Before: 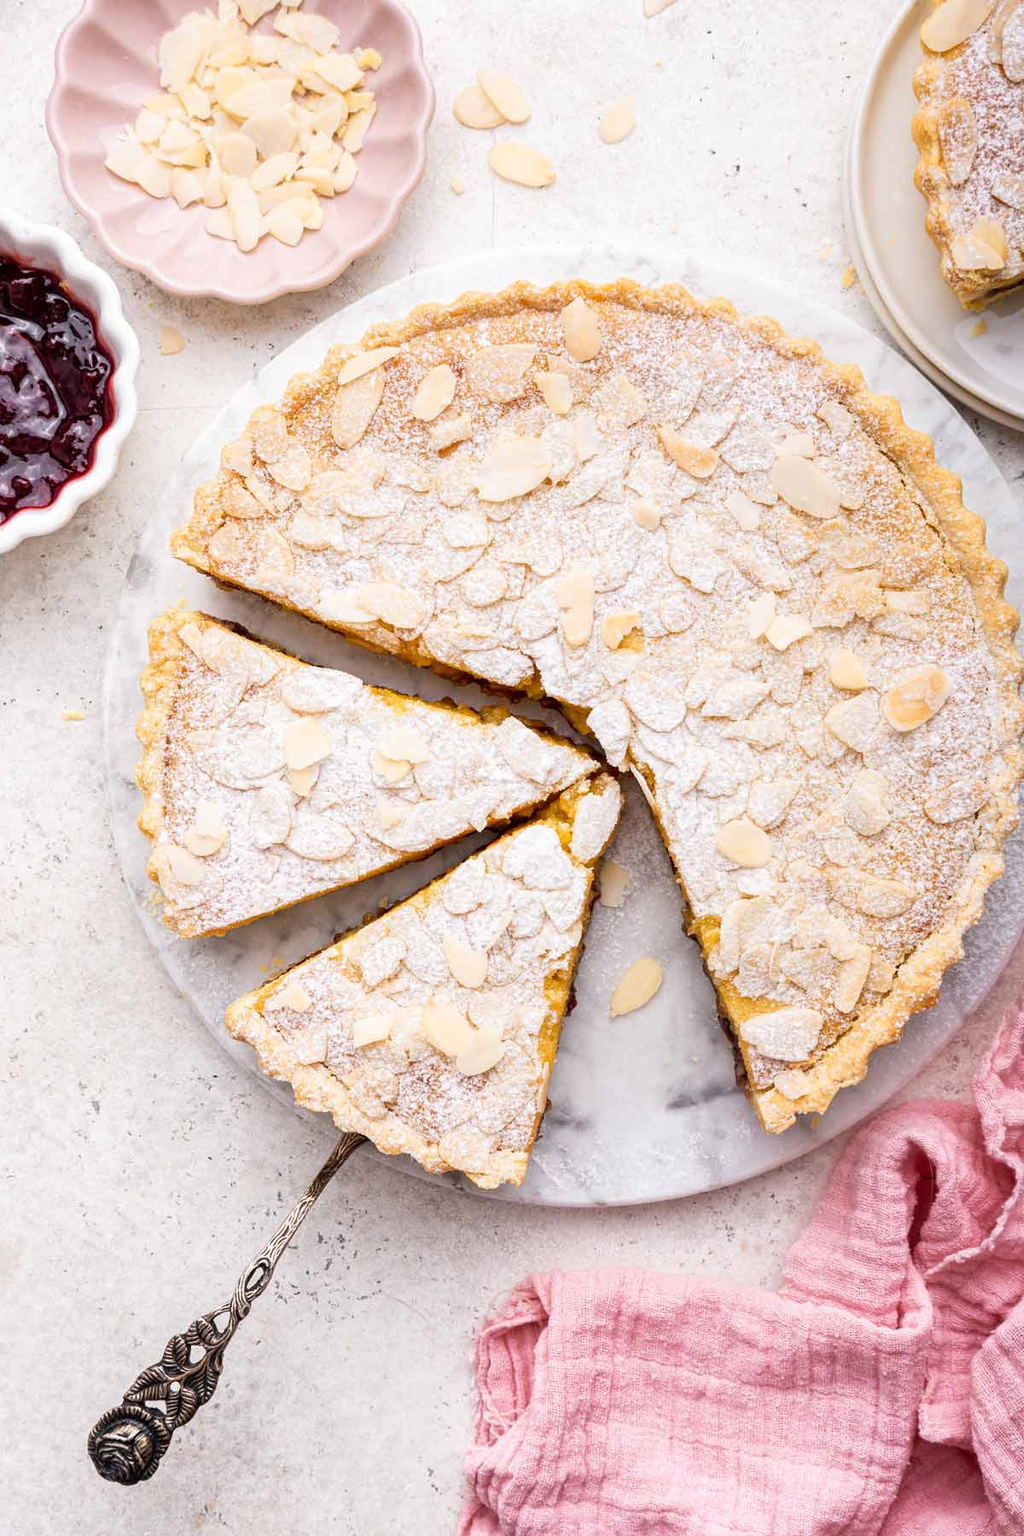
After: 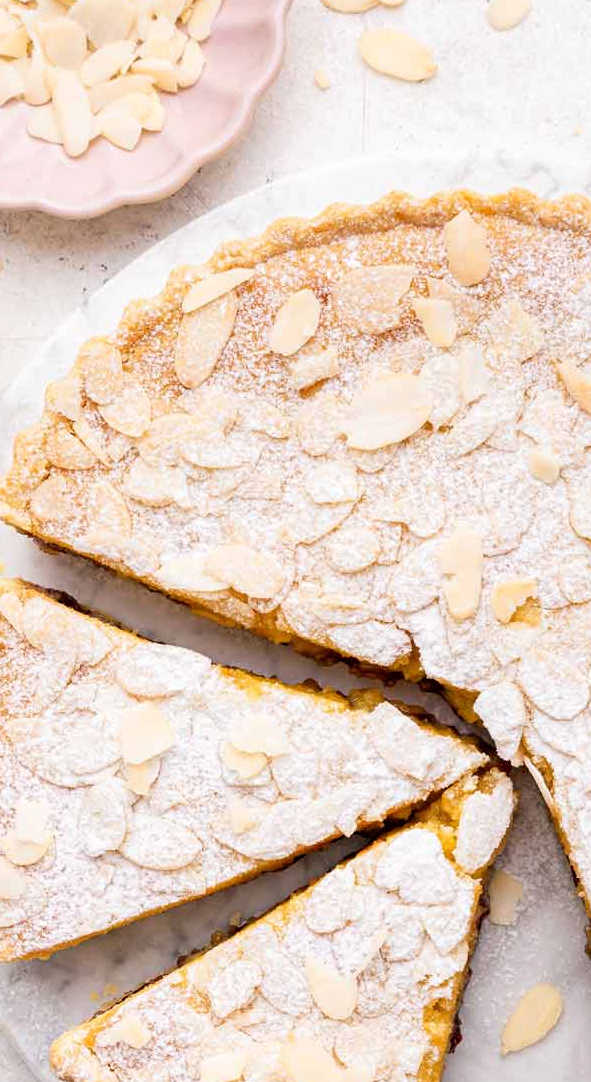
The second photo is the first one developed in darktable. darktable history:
crop: left 17.835%, top 7.675%, right 32.881%, bottom 32.213%
rgb curve: curves: ch0 [(0, 0) (0.136, 0.078) (0.262, 0.245) (0.414, 0.42) (1, 1)], compensate middle gray true, preserve colors basic power
